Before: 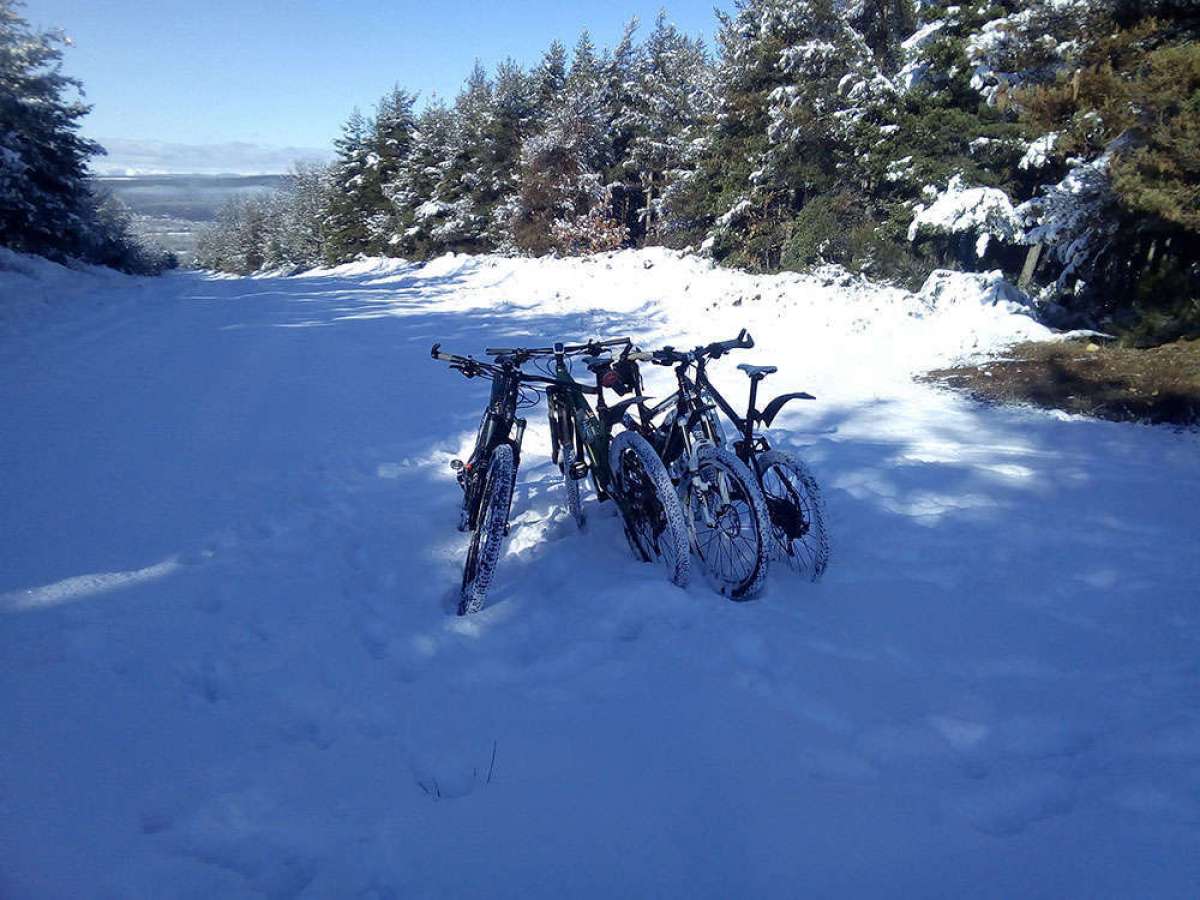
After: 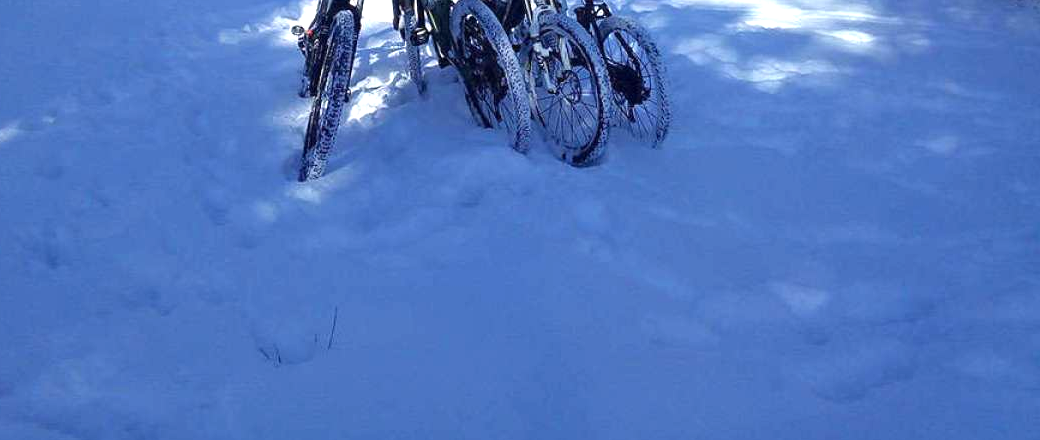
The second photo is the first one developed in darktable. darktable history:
exposure: exposure 0.513 EV, compensate exposure bias true, compensate highlight preservation false
crop and rotate: left 13.297%, top 48.259%, bottom 2.803%
